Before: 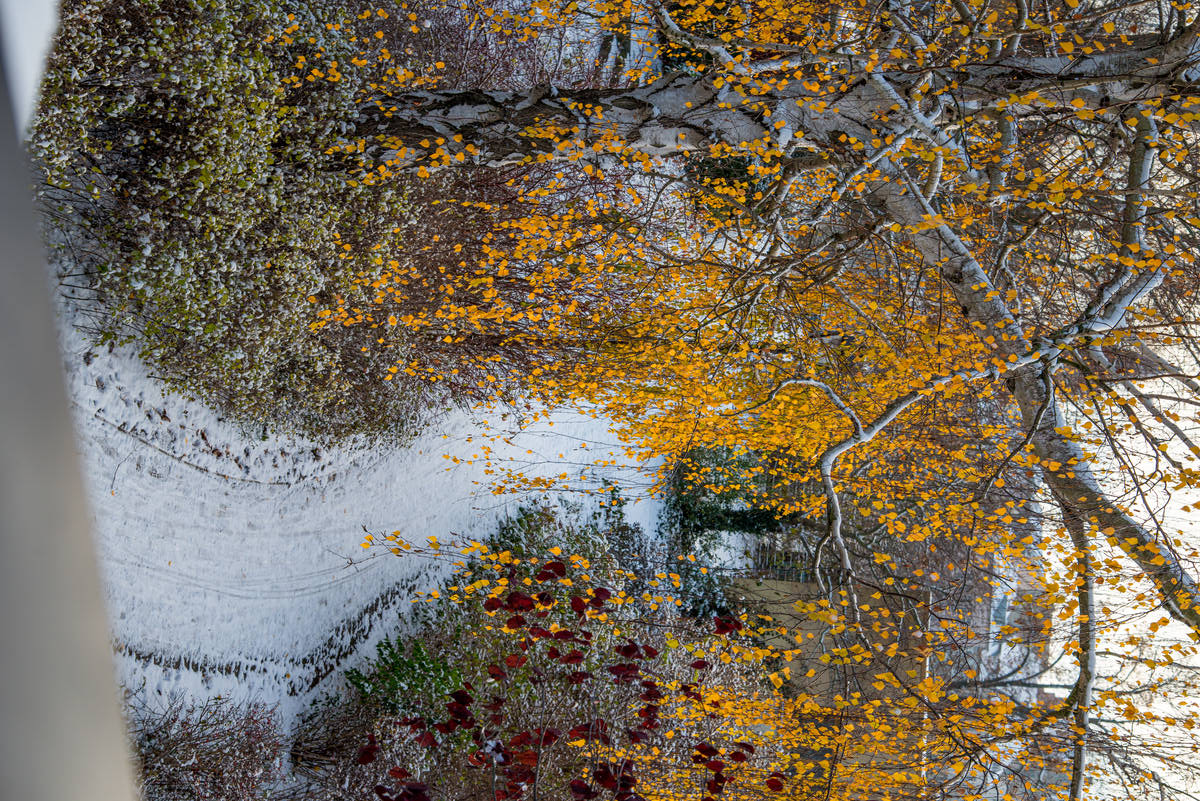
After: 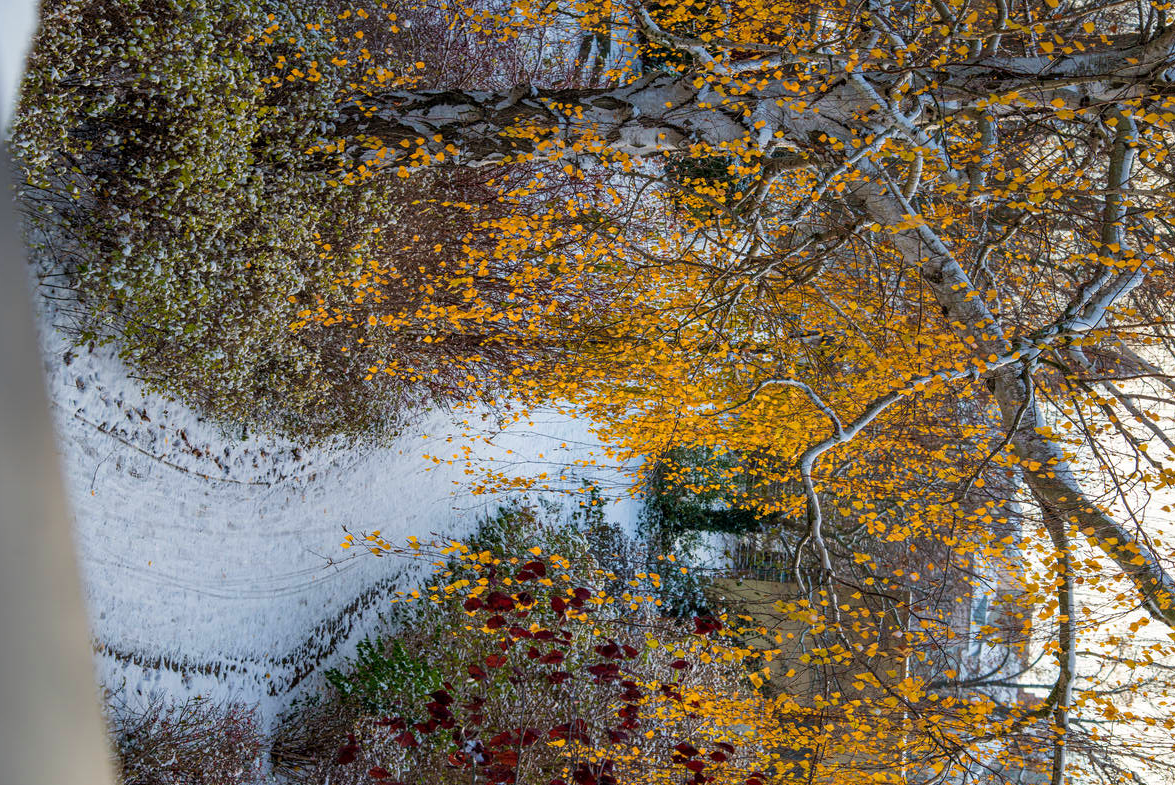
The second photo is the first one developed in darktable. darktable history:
crop: left 1.736%, right 0.275%, bottom 1.894%
velvia: on, module defaults
